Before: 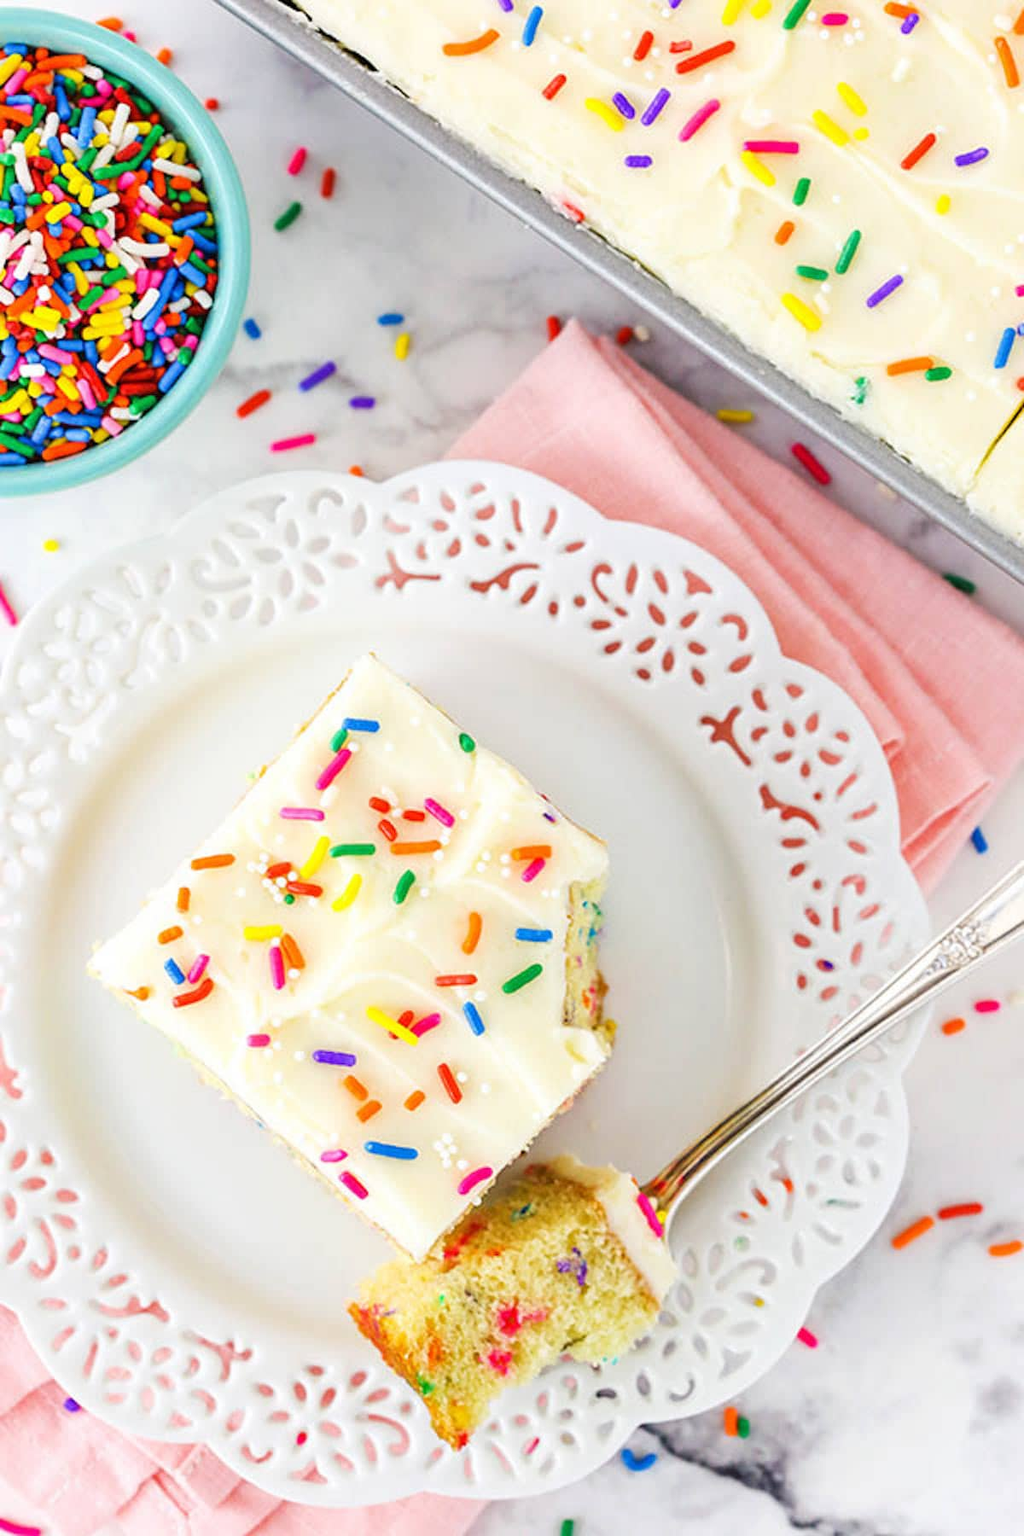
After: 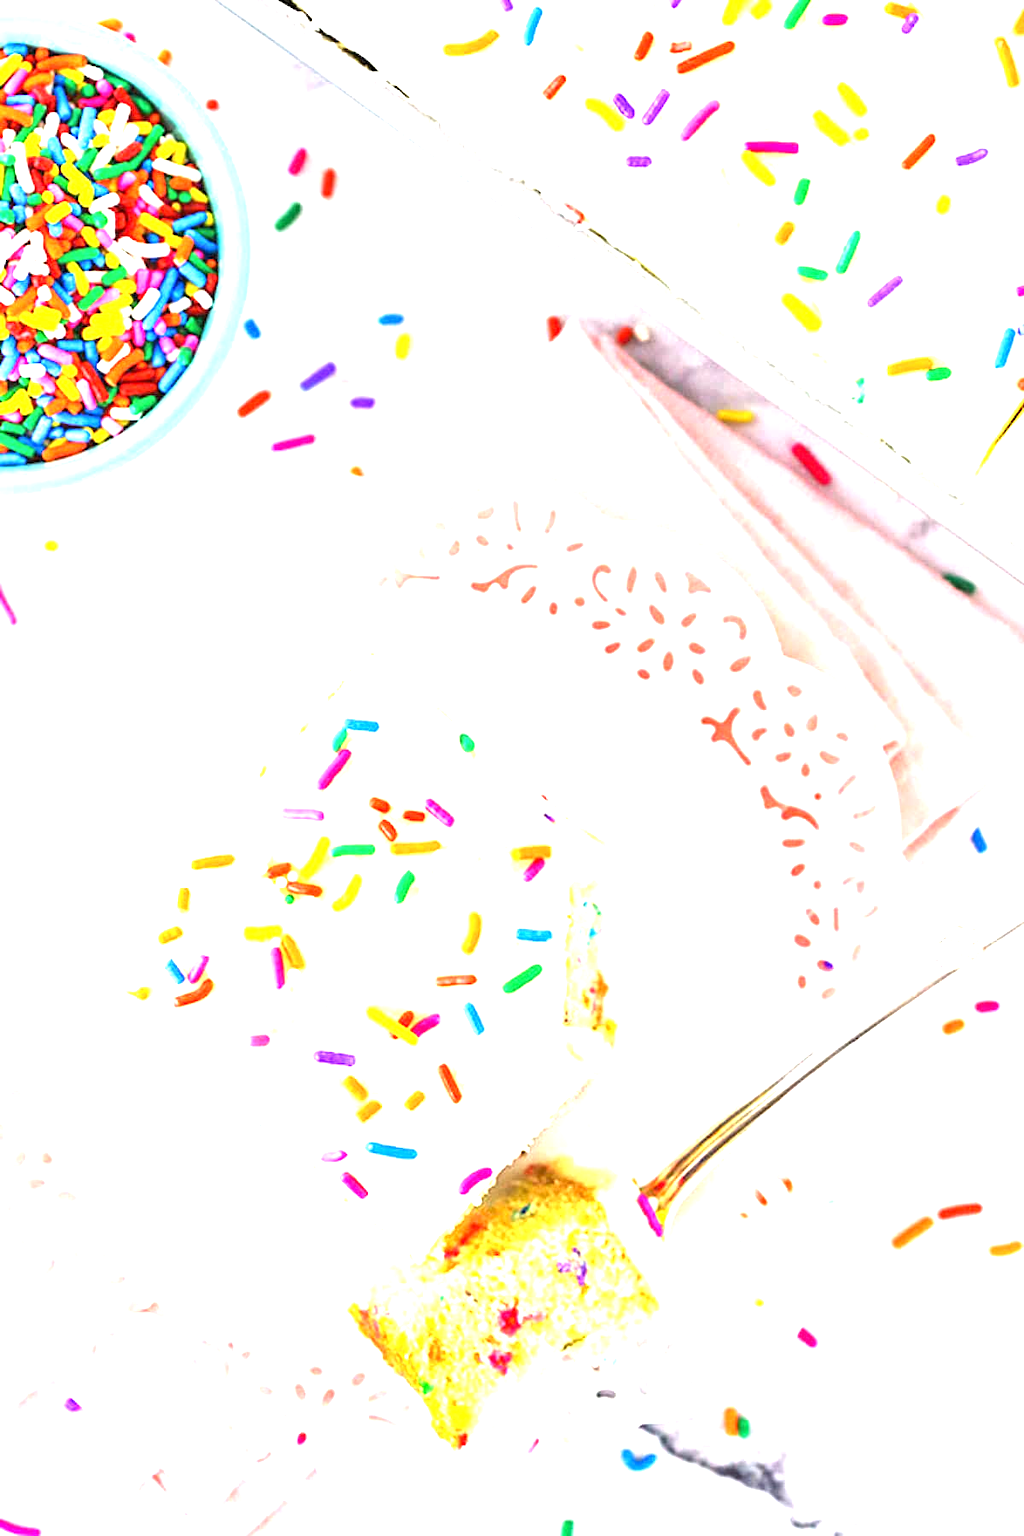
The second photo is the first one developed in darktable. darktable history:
tone equalizer: on, module defaults
local contrast: highlights 104%, shadows 100%, detail 119%, midtone range 0.2
exposure: black level correction 0, exposure 1.663 EV, compensate highlight preservation false
